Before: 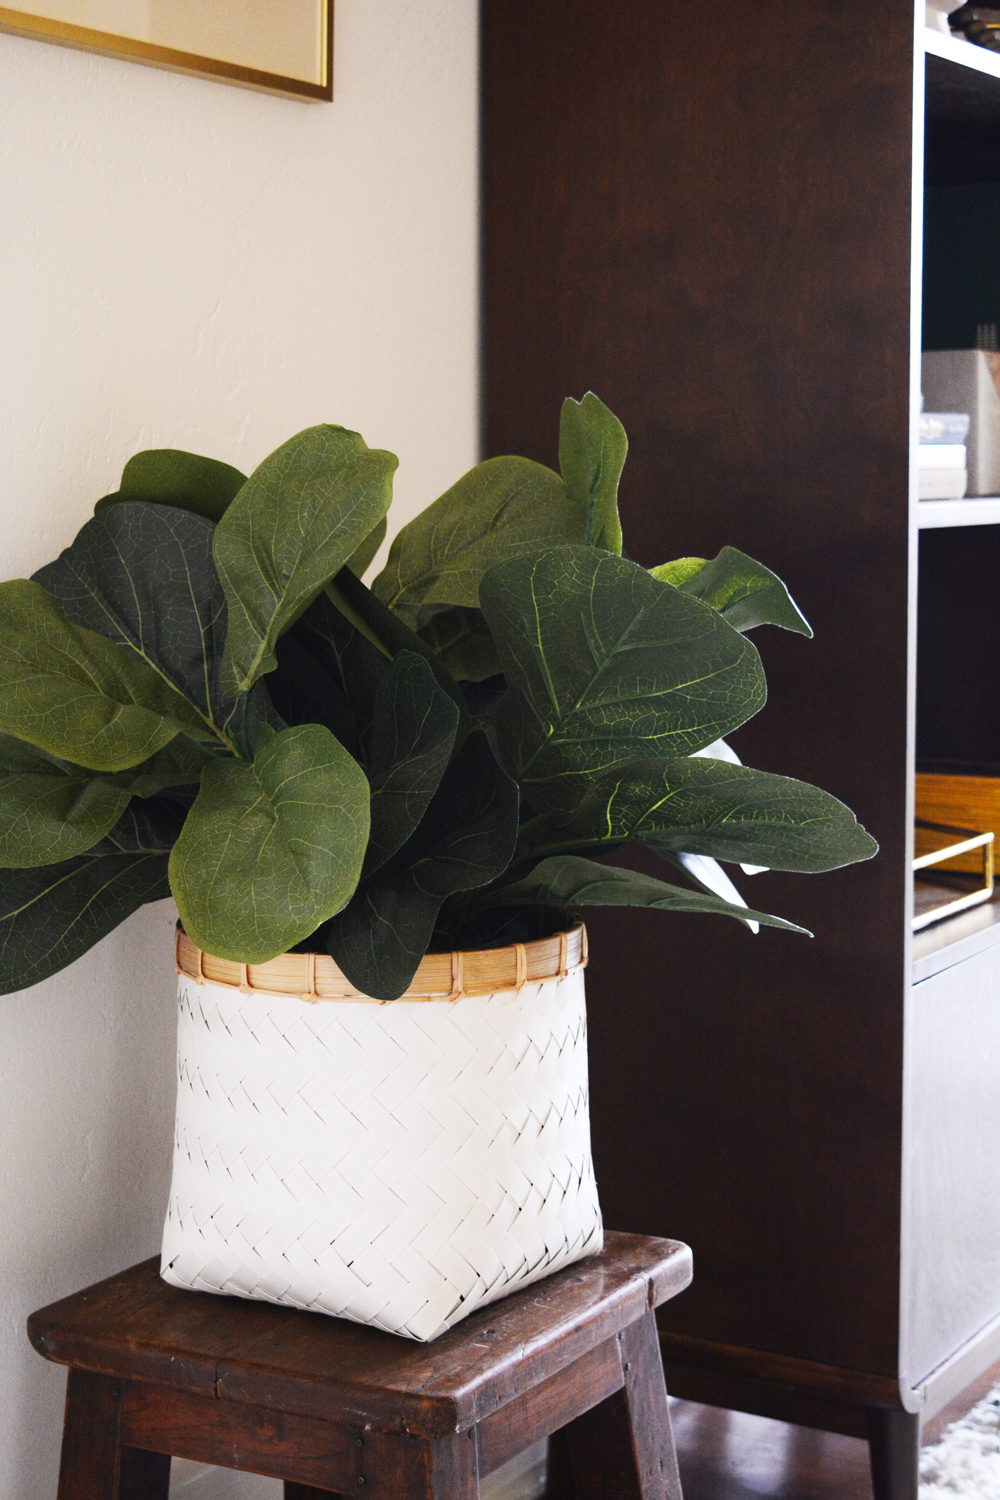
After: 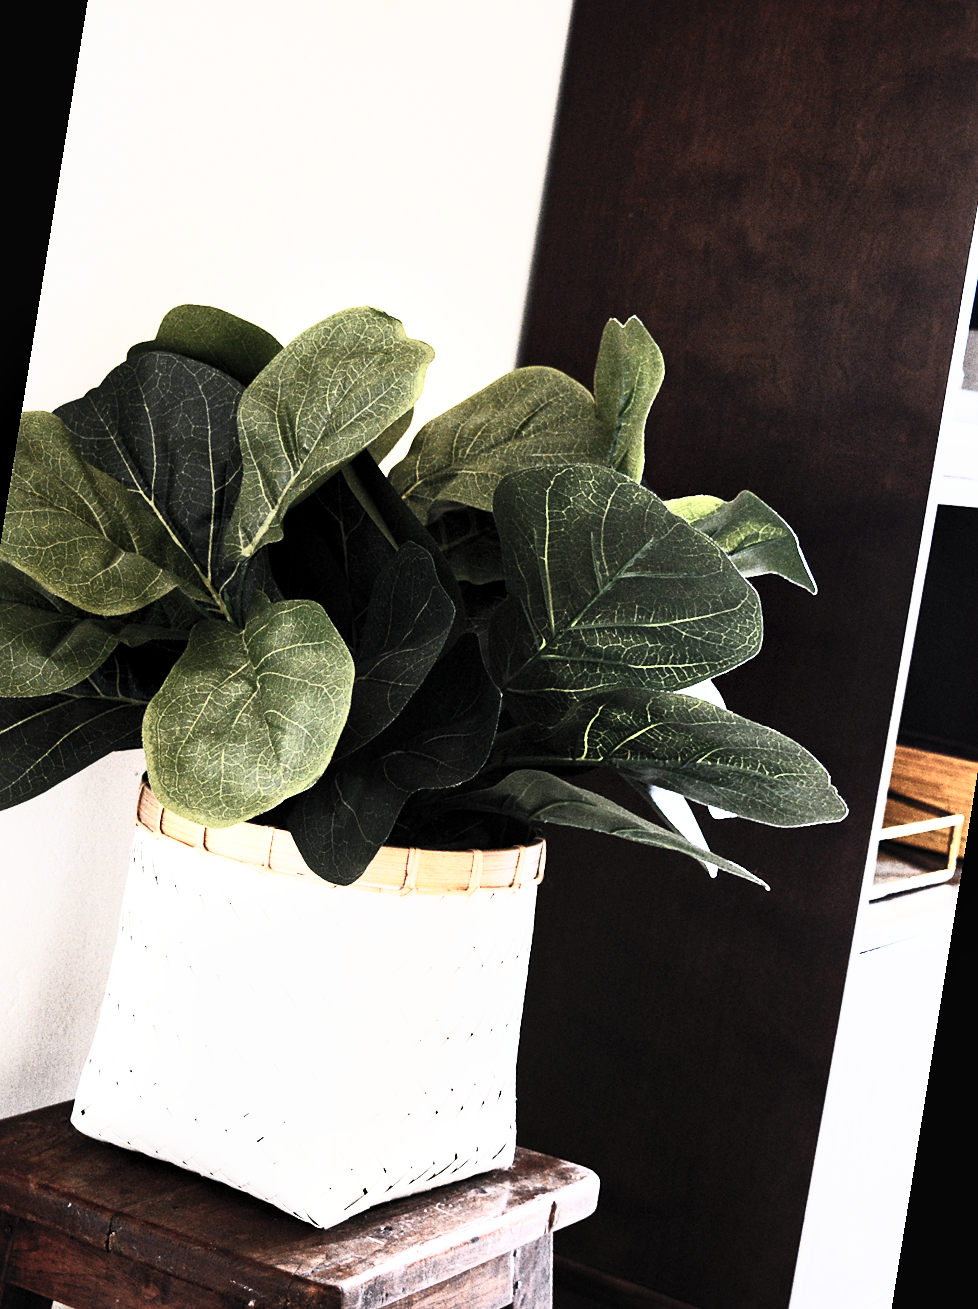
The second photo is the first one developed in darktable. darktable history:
sigmoid: contrast 1.7, skew -0.2, preserve hue 0%, red attenuation 0.1, red rotation 0.035, green attenuation 0.1, green rotation -0.017, blue attenuation 0.15, blue rotation -0.052, base primaries Rec2020
rotate and perspective: rotation 9.12°, automatic cropping off
crop and rotate: left 10.071%, top 10.071%, right 10.02%, bottom 10.02%
contrast brightness saturation: contrast 0.57, brightness 0.57, saturation -0.34
sharpen: radius 1.458, amount 0.398, threshold 1.271
local contrast: mode bilateral grid, contrast 20, coarseness 50, detail 150%, midtone range 0.2
exposure: black level correction 0.005, exposure 0.417 EV, compensate highlight preservation false
